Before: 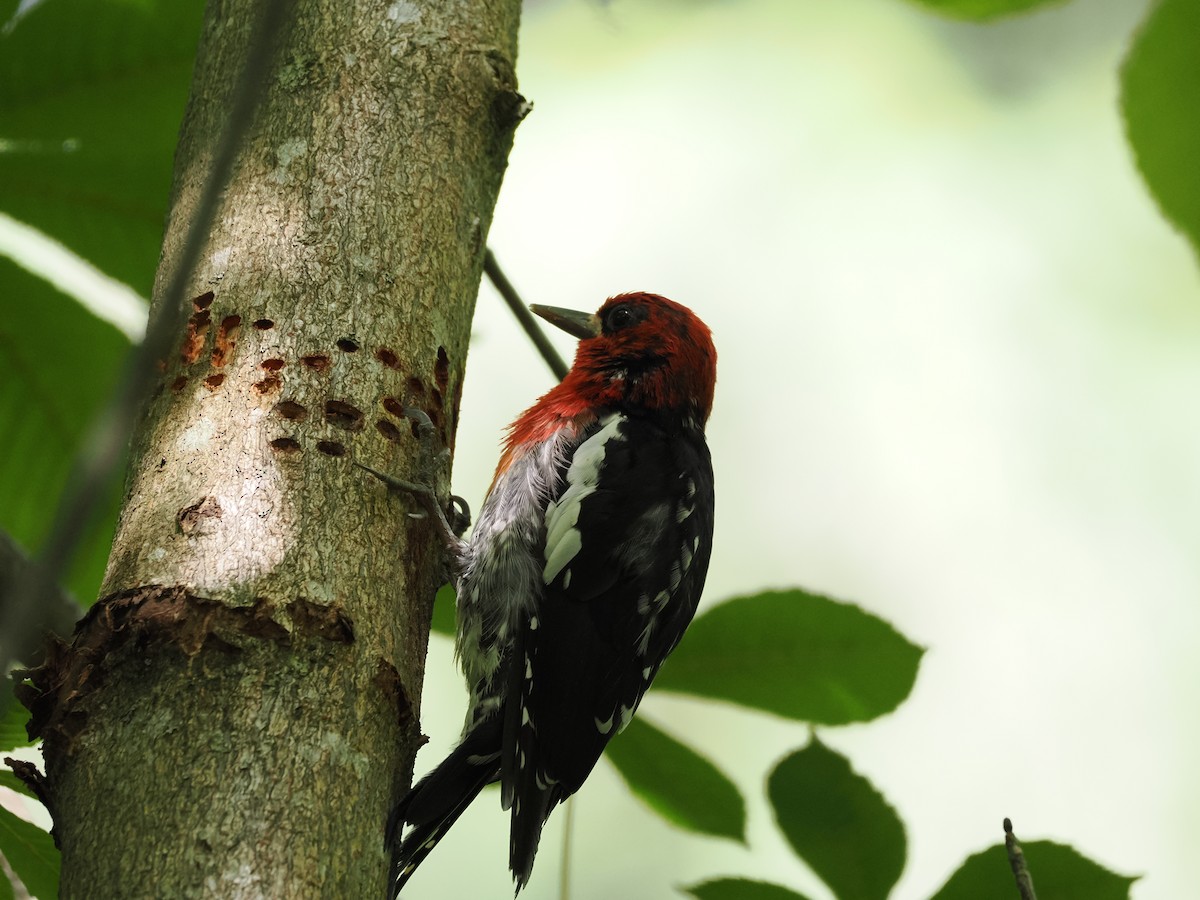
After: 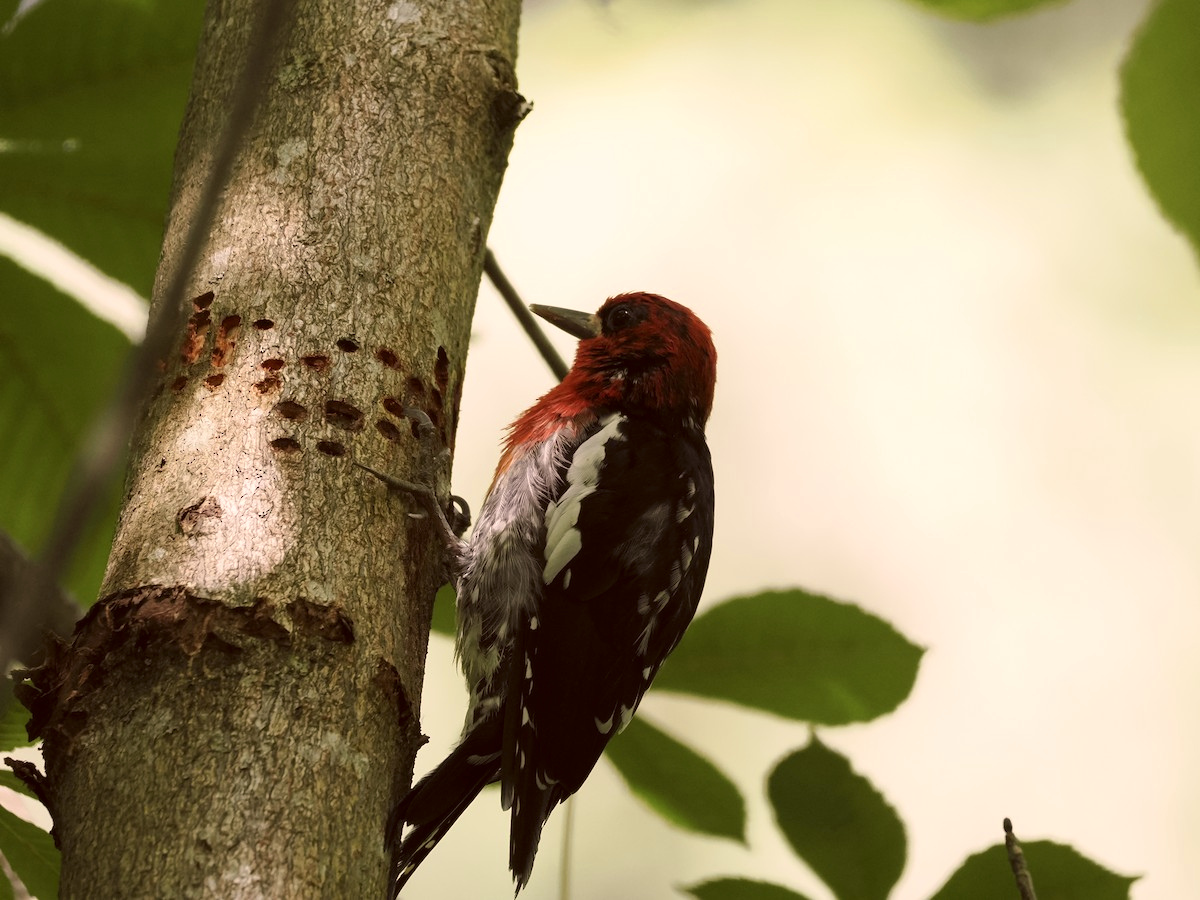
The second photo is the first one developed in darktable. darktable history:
color correction: highlights a* 10.21, highlights b* 9.79, shadows a* 8.61, shadows b* 7.88, saturation 0.8
